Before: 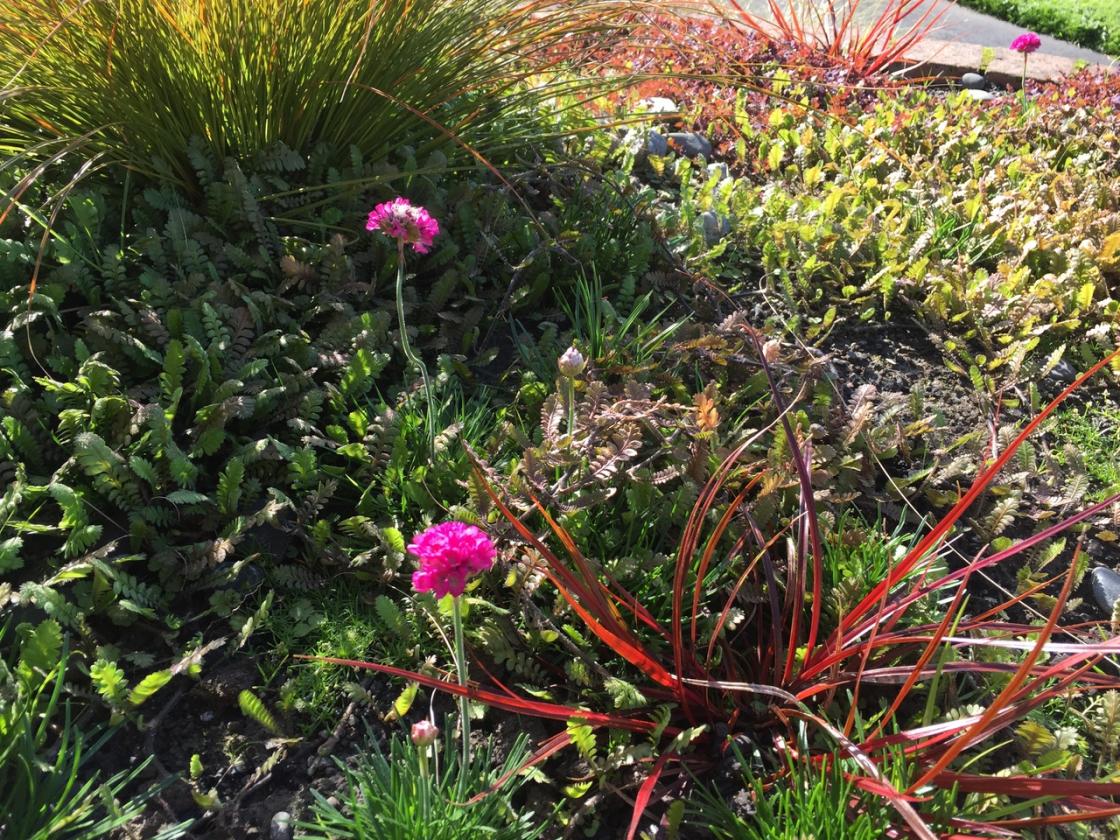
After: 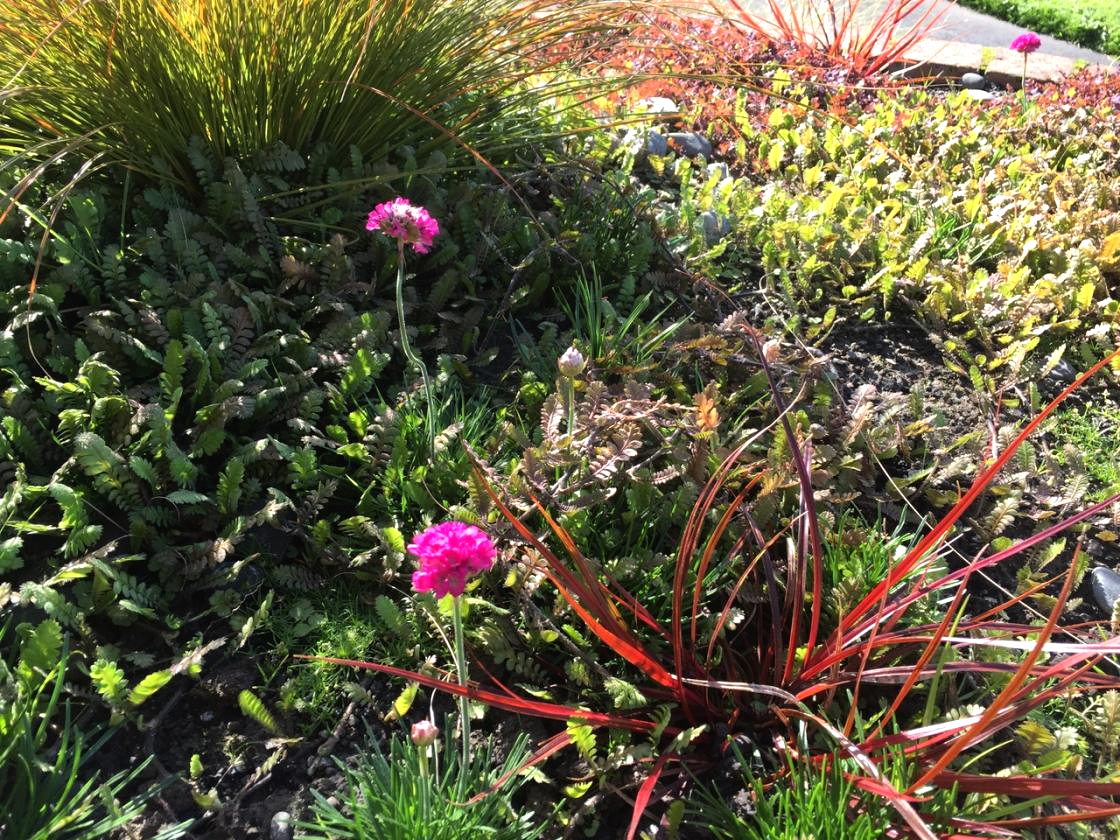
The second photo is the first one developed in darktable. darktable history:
tone equalizer: -8 EV -0.452 EV, -7 EV -0.381 EV, -6 EV -0.359 EV, -5 EV -0.238 EV, -3 EV 0.203 EV, -2 EV 0.324 EV, -1 EV 0.378 EV, +0 EV 0.405 EV
